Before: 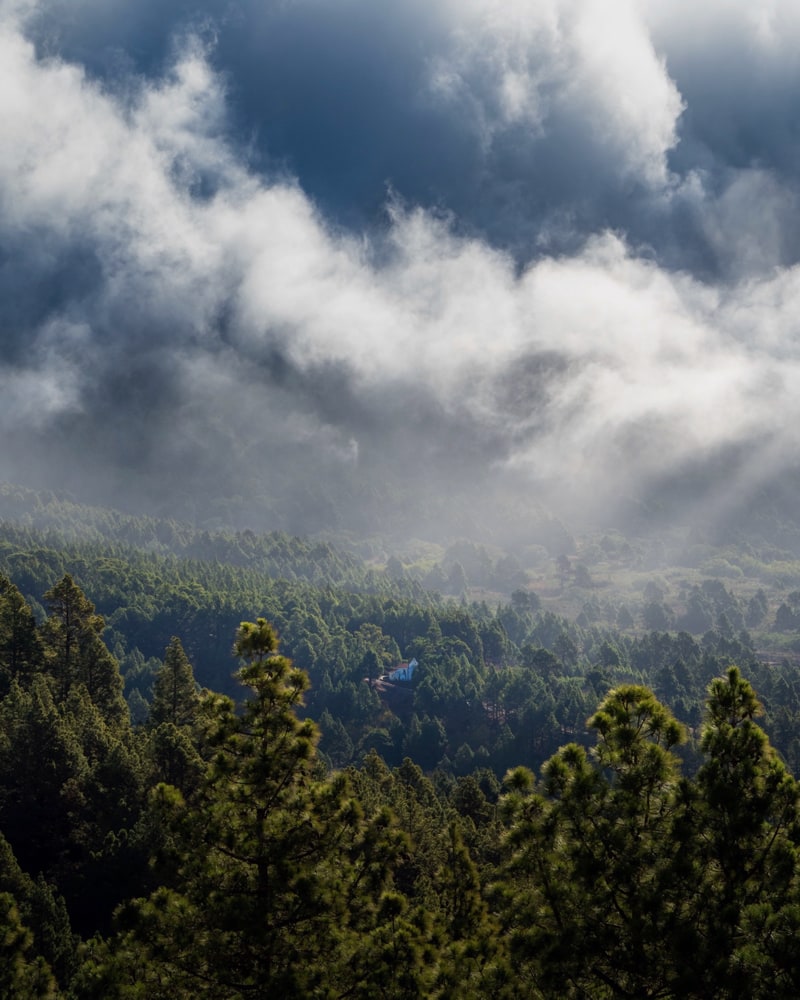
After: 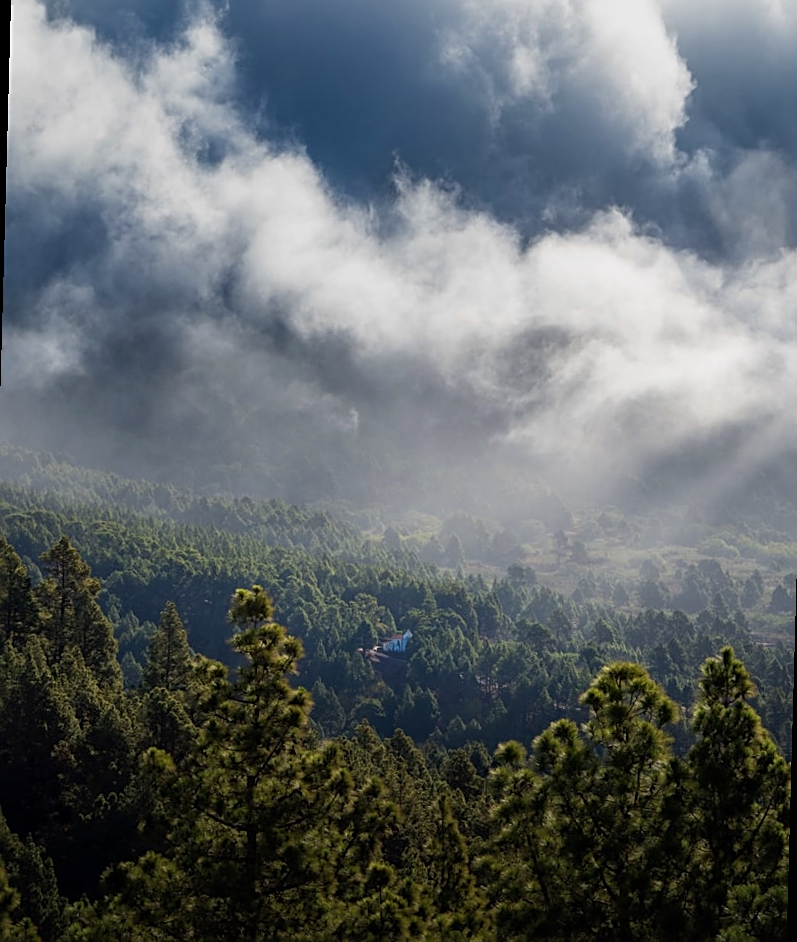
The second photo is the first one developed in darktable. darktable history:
rotate and perspective: rotation 1.57°, crop left 0.018, crop right 0.982, crop top 0.039, crop bottom 0.961
sharpen: on, module defaults
